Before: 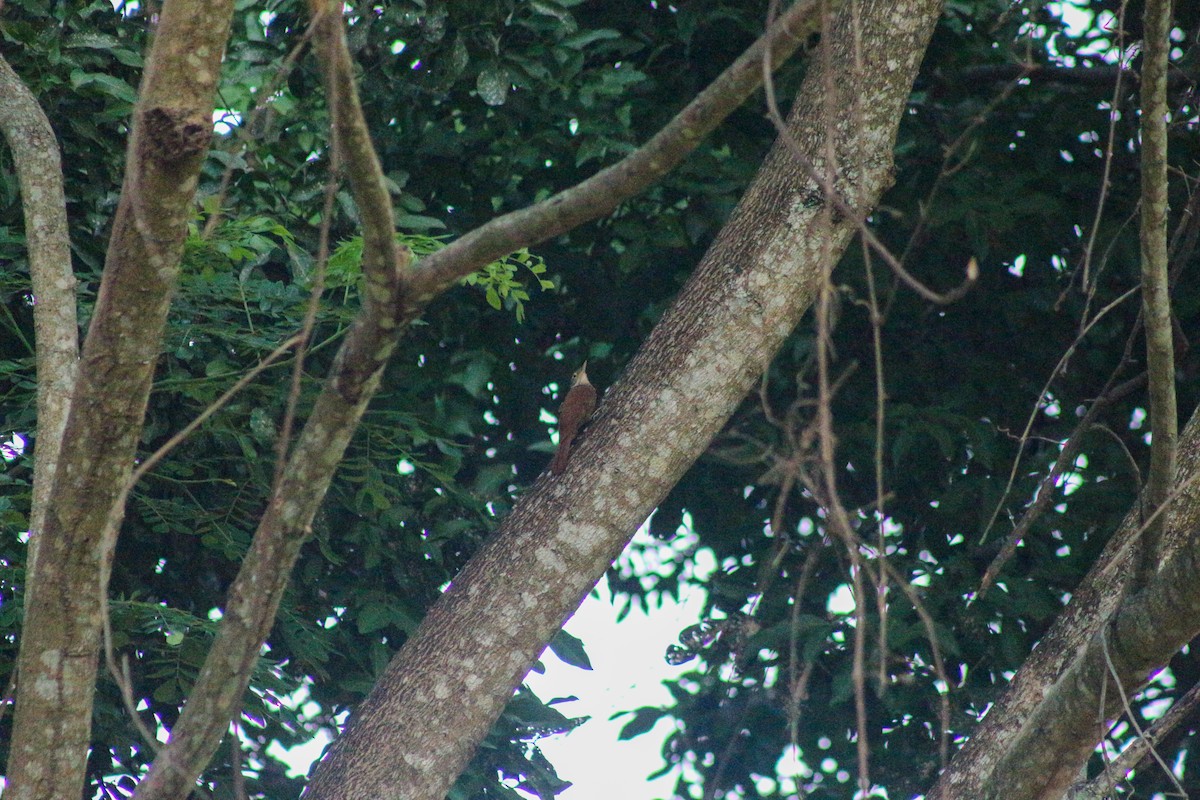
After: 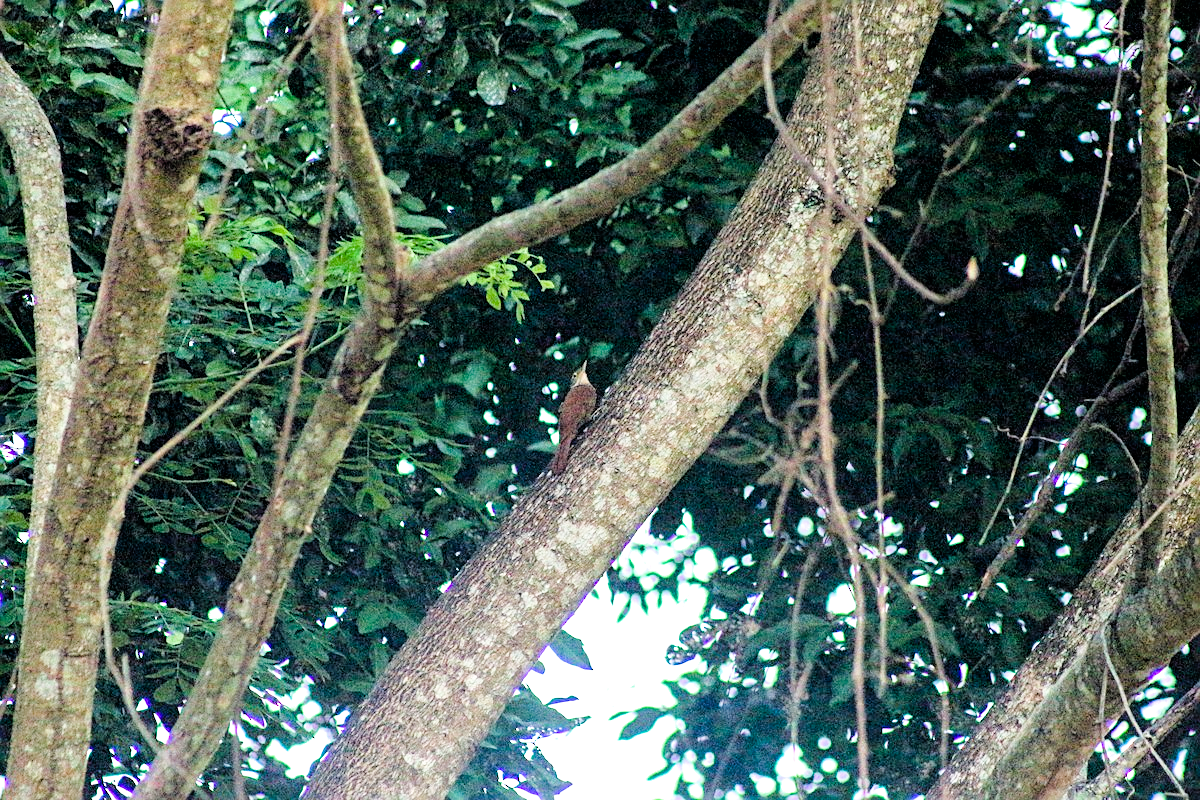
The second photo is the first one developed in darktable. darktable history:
color balance rgb: global offset › luminance -0.51%, perceptual saturation grading › global saturation 27.53%, perceptual saturation grading › highlights -25%, perceptual saturation grading › shadows 25%, perceptual brilliance grading › highlights 6.62%, perceptual brilliance grading › mid-tones 17.07%, perceptual brilliance grading › shadows -5.23%
sharpen: on, module defaults
exposure: exposure 1.223 EV, compensate highlight preservation false
filmic rgb: black relative exposure -3.86 EV, white relative exposure 3.48 EV, hardness 2.63, contrast 1.103
